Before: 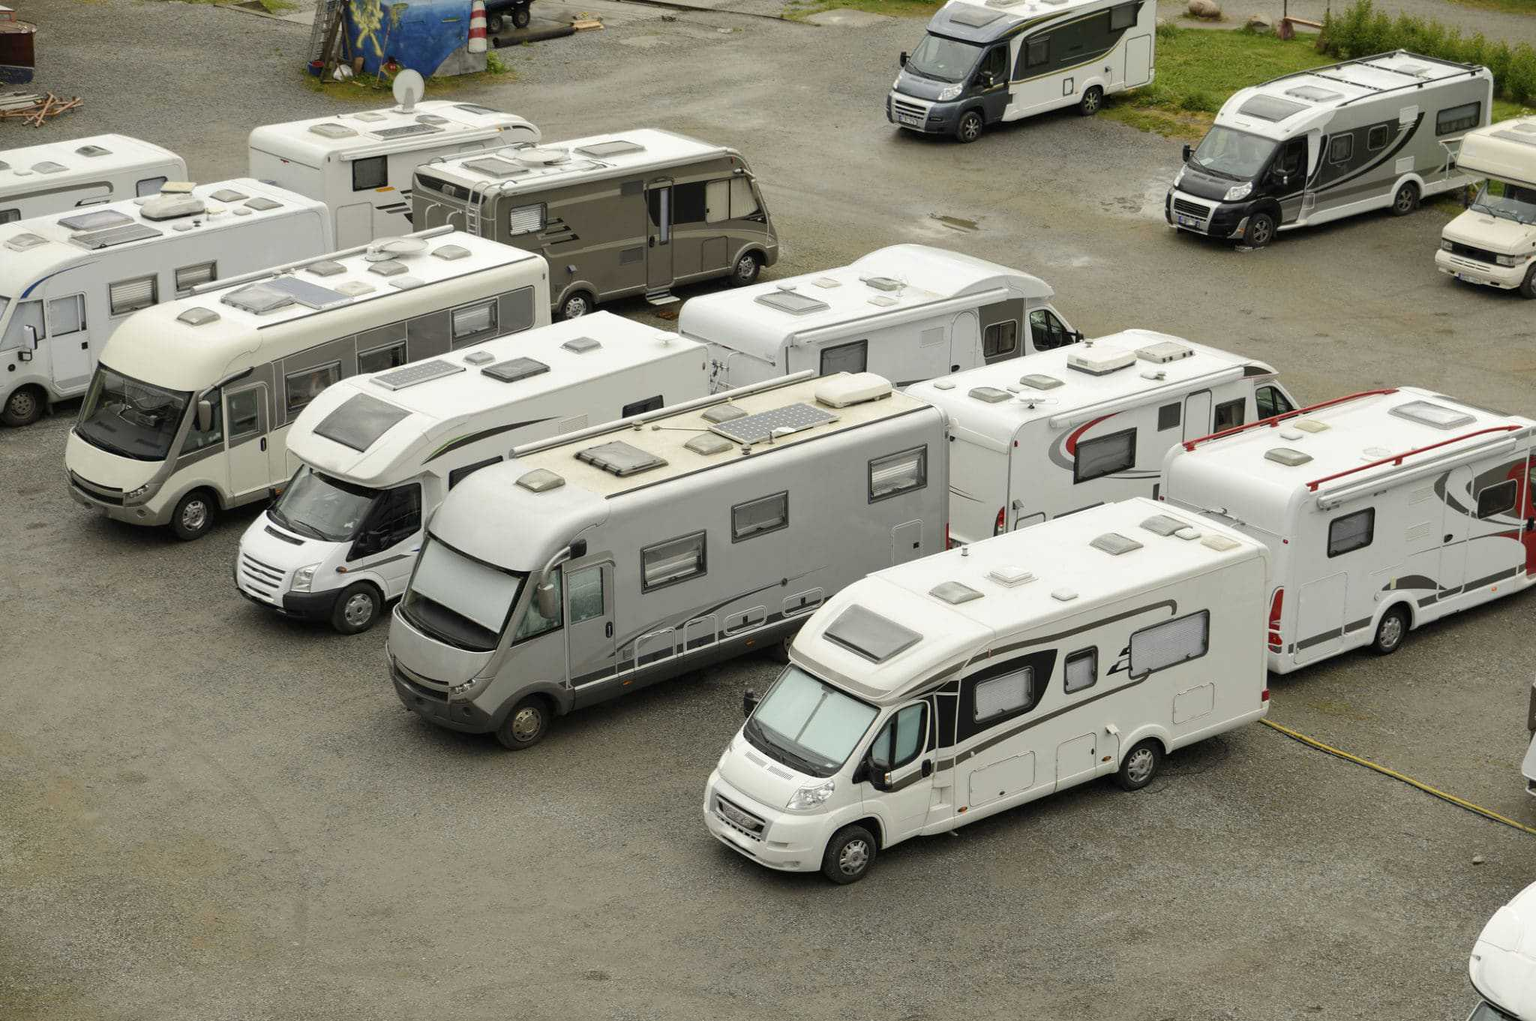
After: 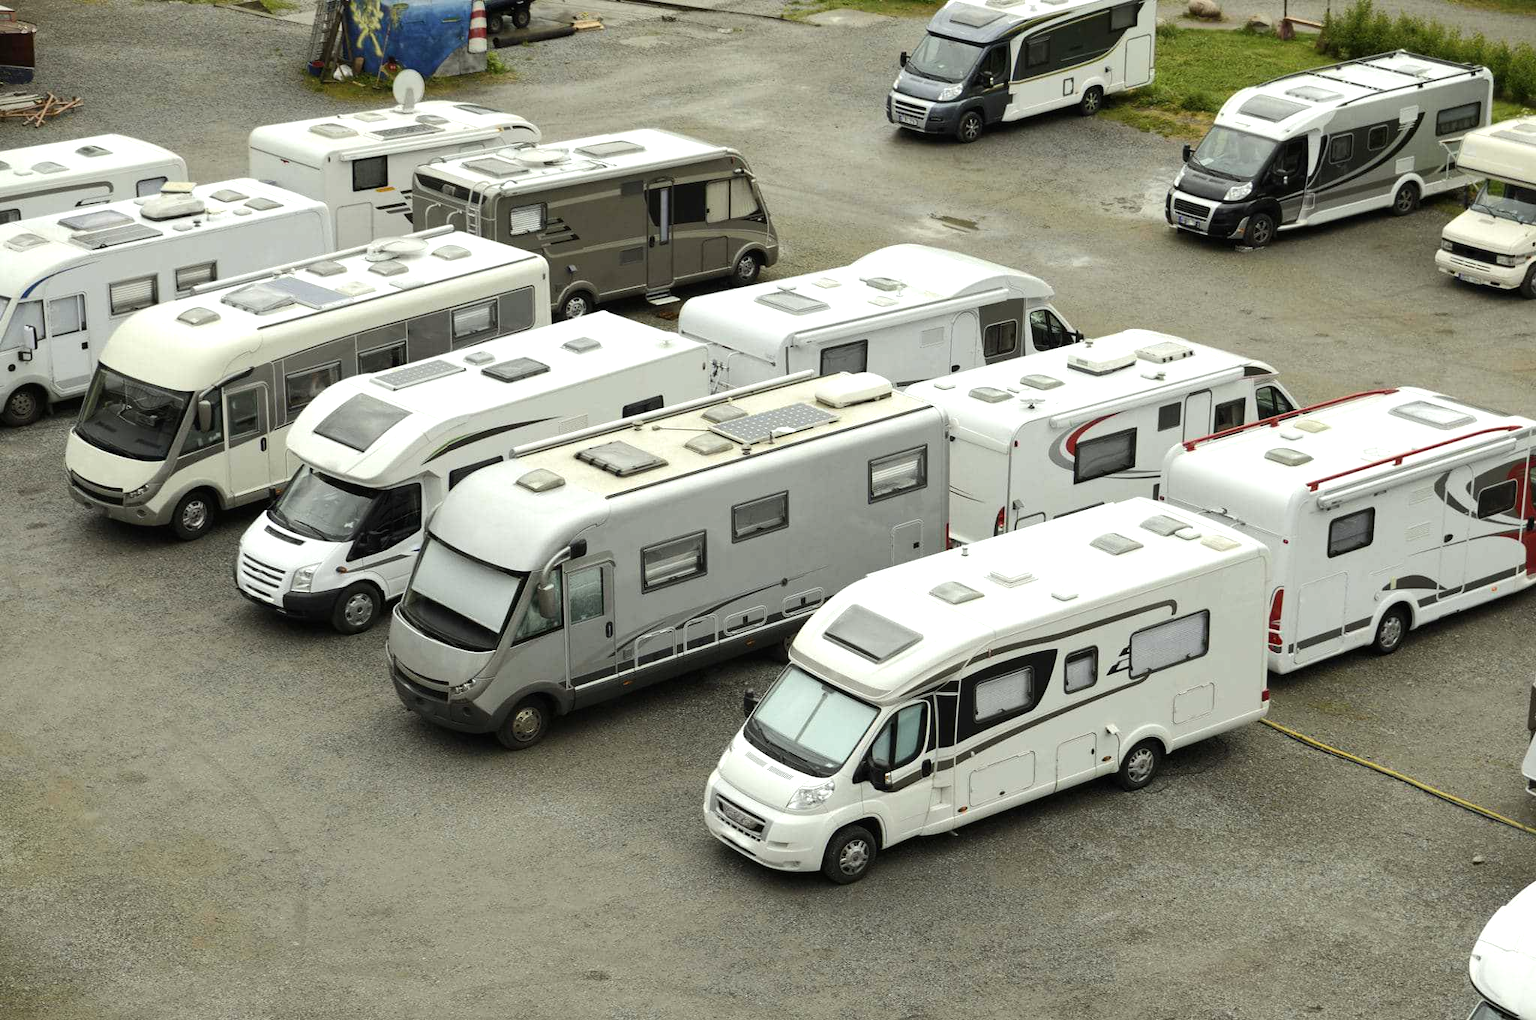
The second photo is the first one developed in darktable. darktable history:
white balance: red 0.978, blue 0.999
tone equalizer: -8 EV -0.417 EV, -7 EV -0.389 EV, -6 EV -0.333 EV, -5 EV -0.222 EV, -3 EV 0.222 EV, -2 EV 0.333 EV, -1 EV 0.389 EV, +0 EV 0.417 EV, edges refinement/feathering 500, mask exposure compensation -1.57 EV, preserve details no
